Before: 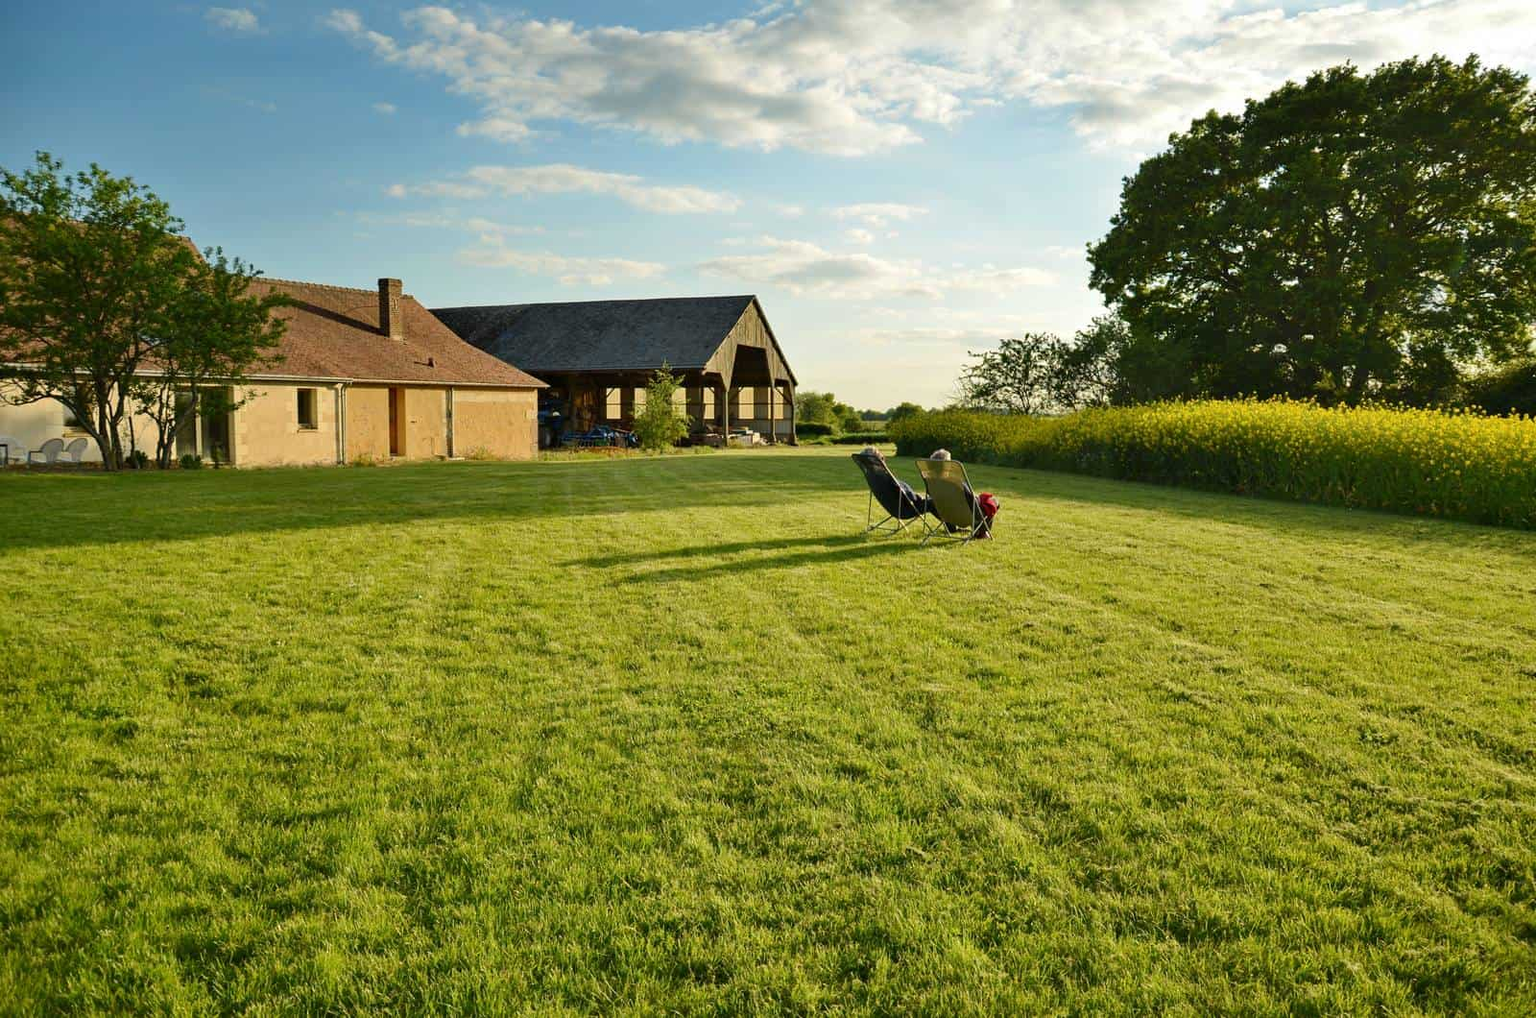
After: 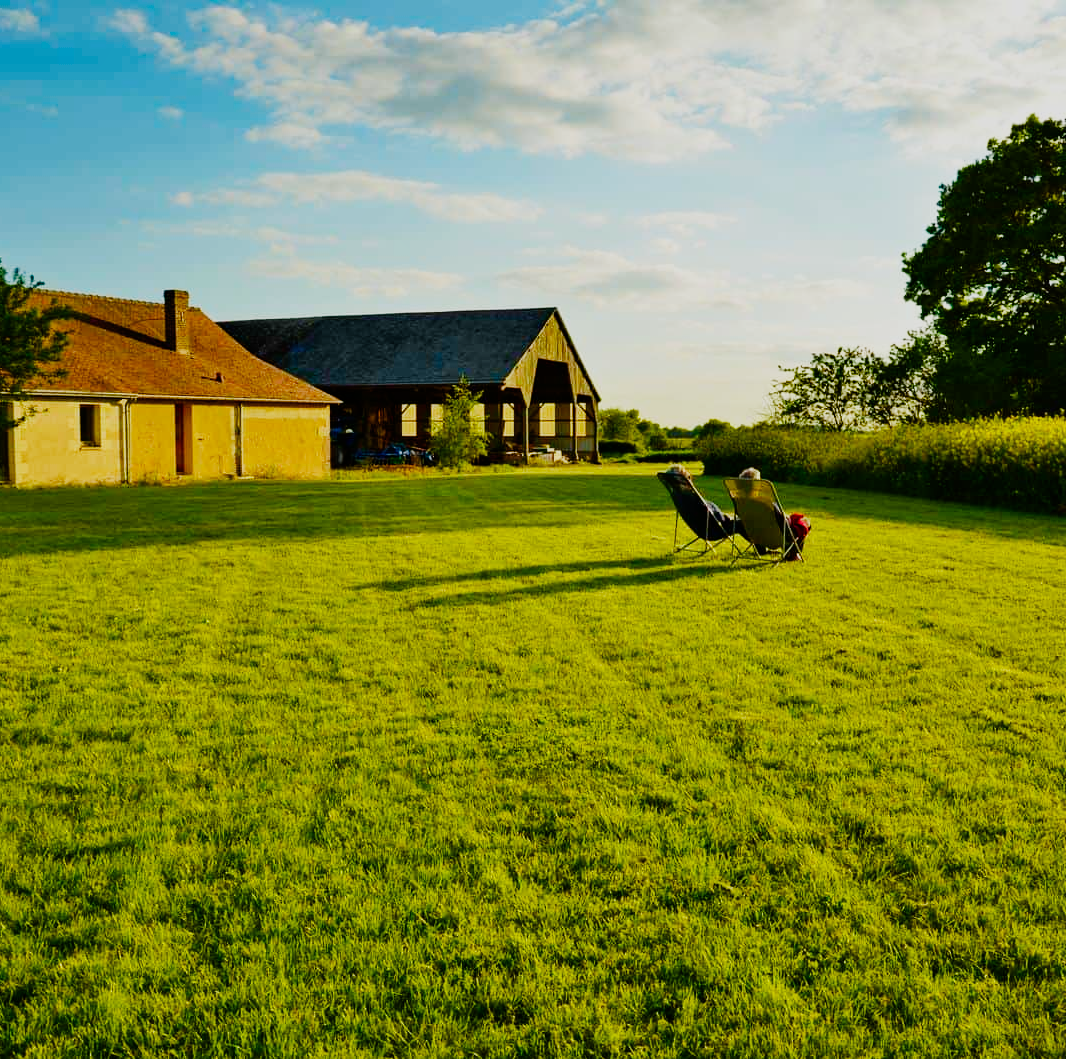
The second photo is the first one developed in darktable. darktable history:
sigmoid: contrast 1.6, skew -0.2, preserve hue 0%, red attenuation 0.1, red rotation 0.035, green attenuation 0.1, green rotation -0.017, blue attenuation 0.15, blue rotation -0.052, base primaries Rec2020
tone equalizer: on, module defaults
crop and rotate: left 14.436%, right 18.898%
color balance: output saturation 110%
color balance rgb: perceptual saturation grading › global saturation 20%, perceptual saturation grading › highlights -25%, perceptual saturation grading › shadows 25%, global vibrance 50%
